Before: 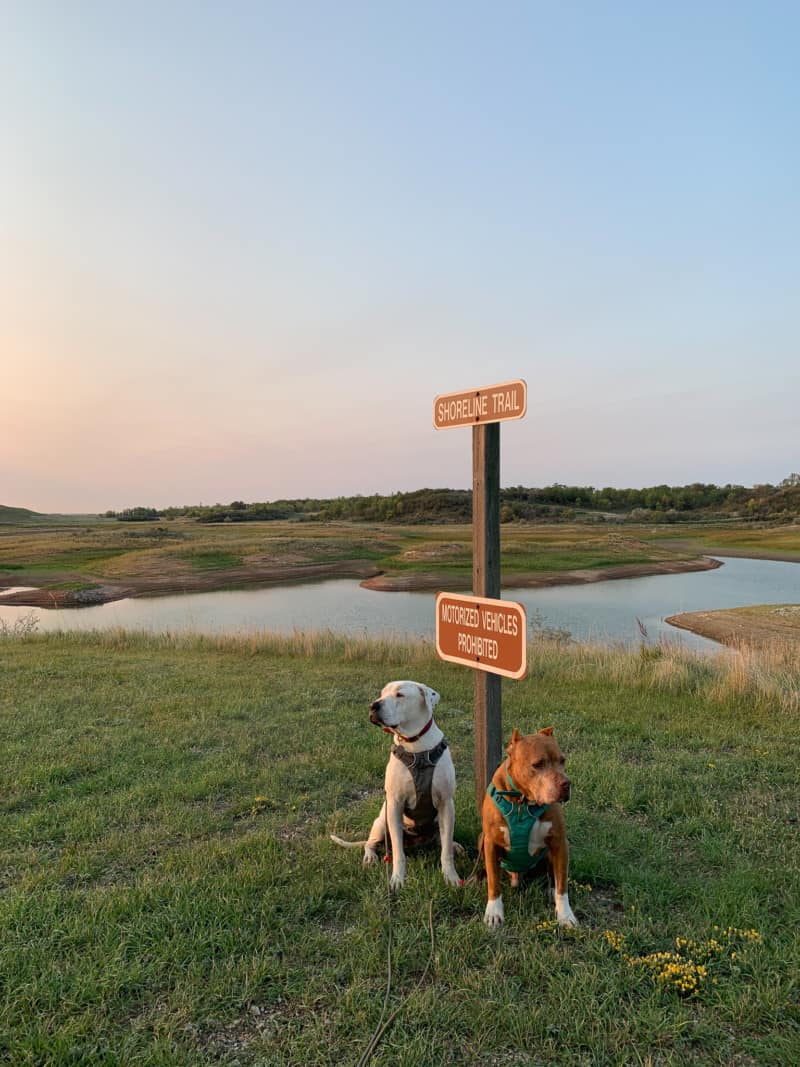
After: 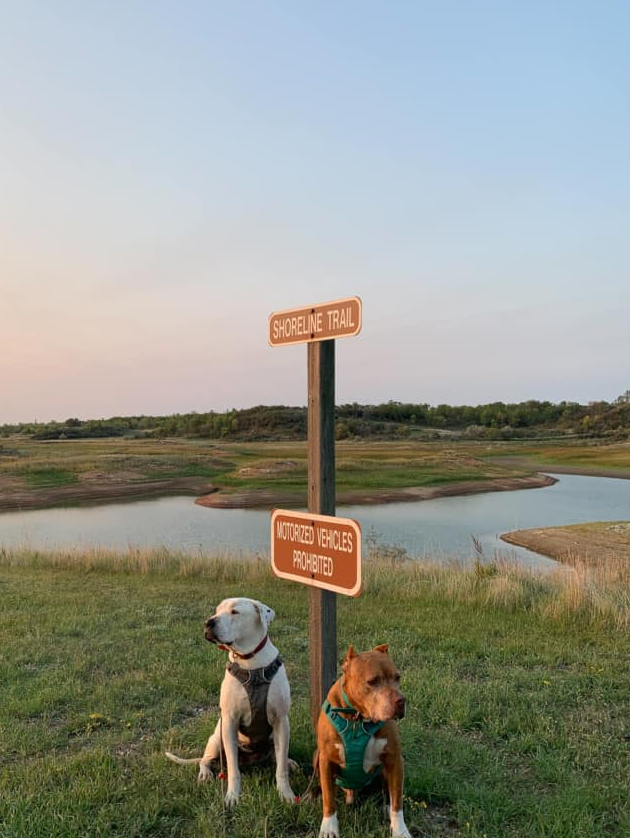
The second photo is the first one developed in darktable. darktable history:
crop and rotate: left 20.714%, top 7.804%, right 0.45%, bottom 13.591%
